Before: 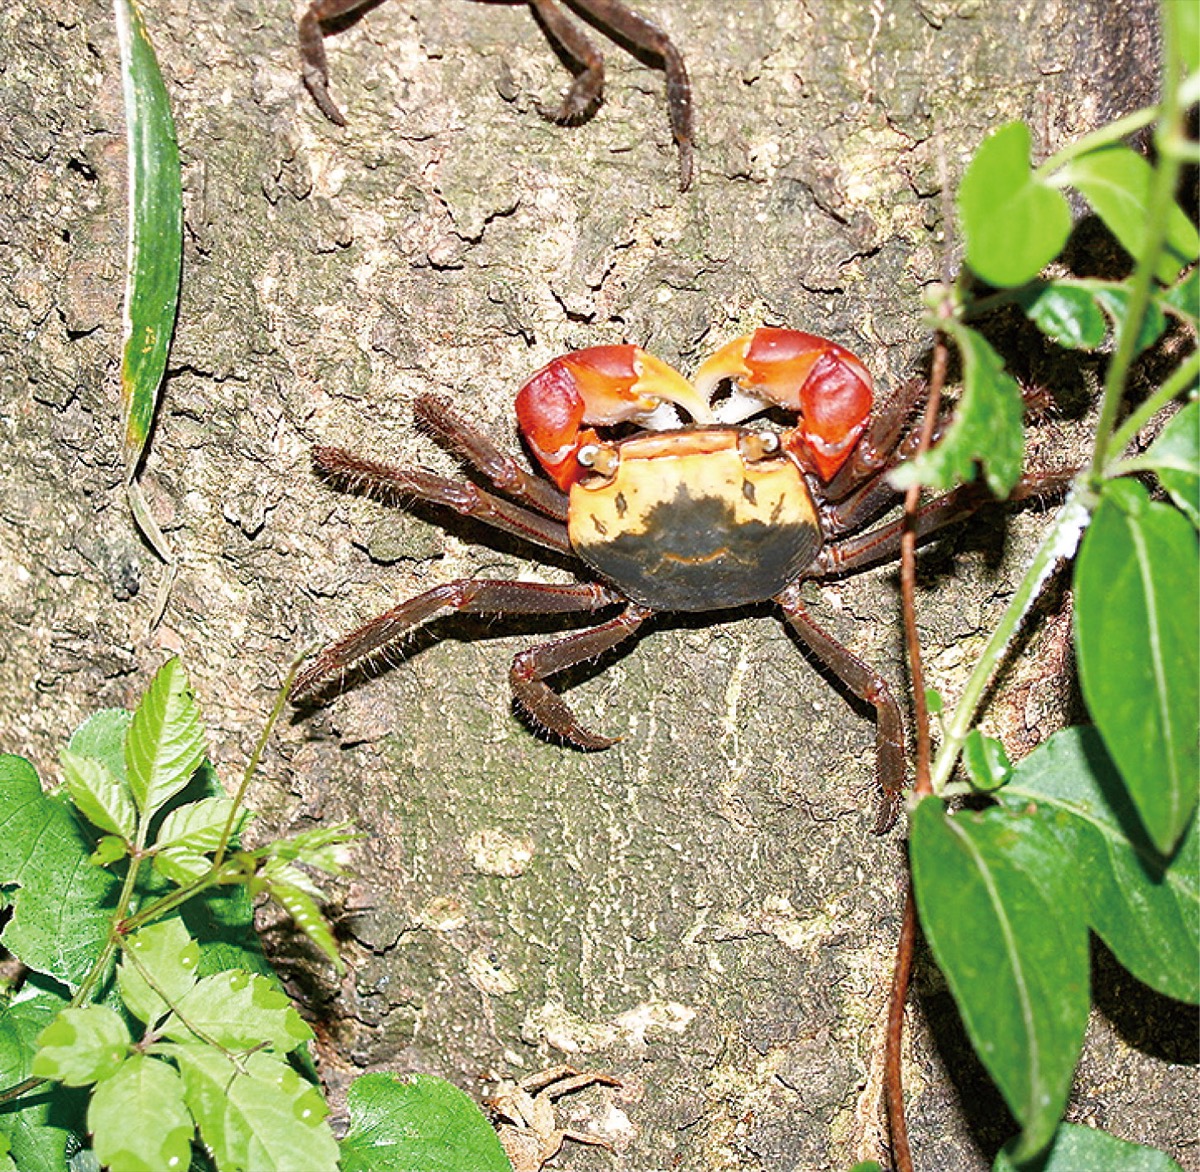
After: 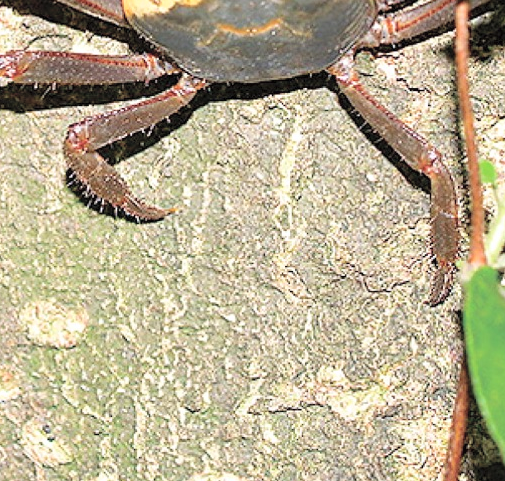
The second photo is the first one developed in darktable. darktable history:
white balance: emerald 1
global tonemap: drago (0.7, 100)
crop: left 37.221%, top 45.169%, right 20.63%, bottom 13.777%
